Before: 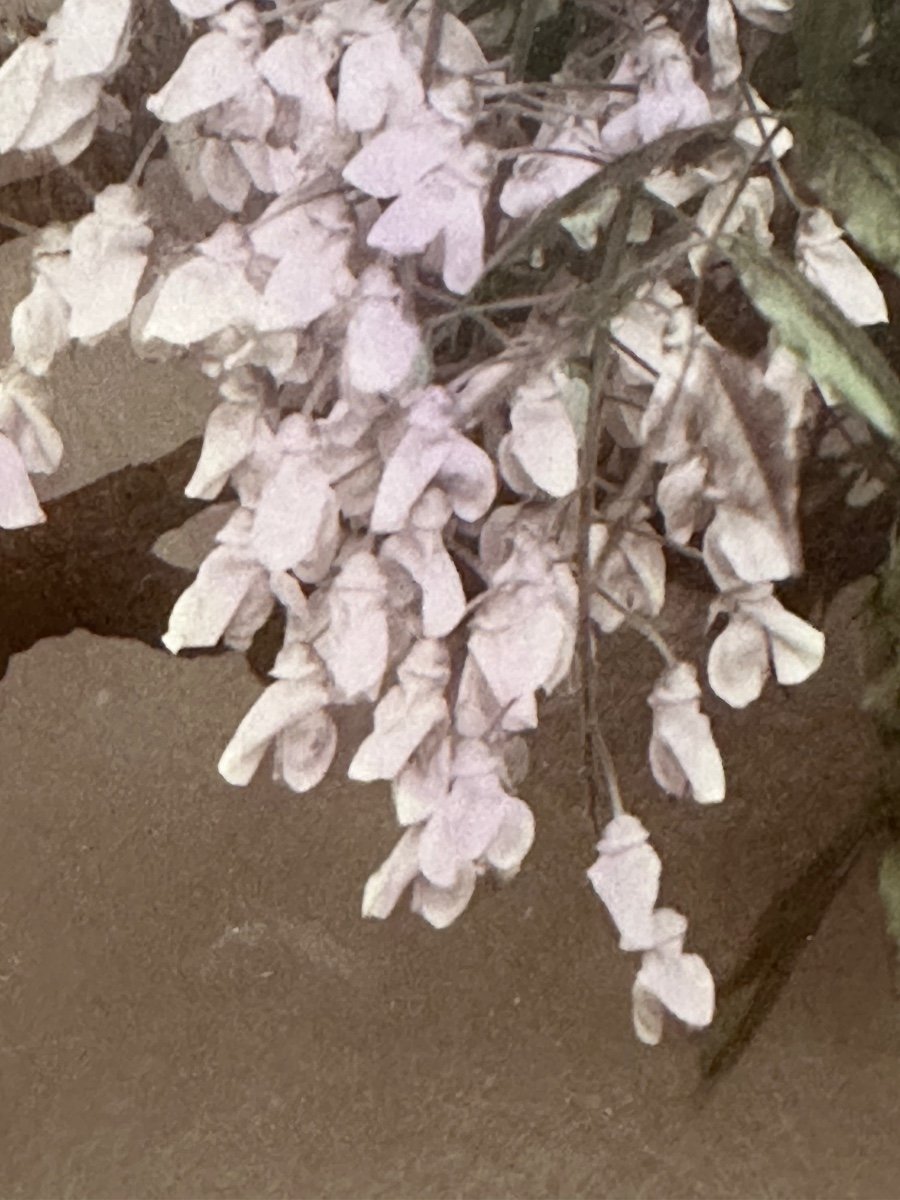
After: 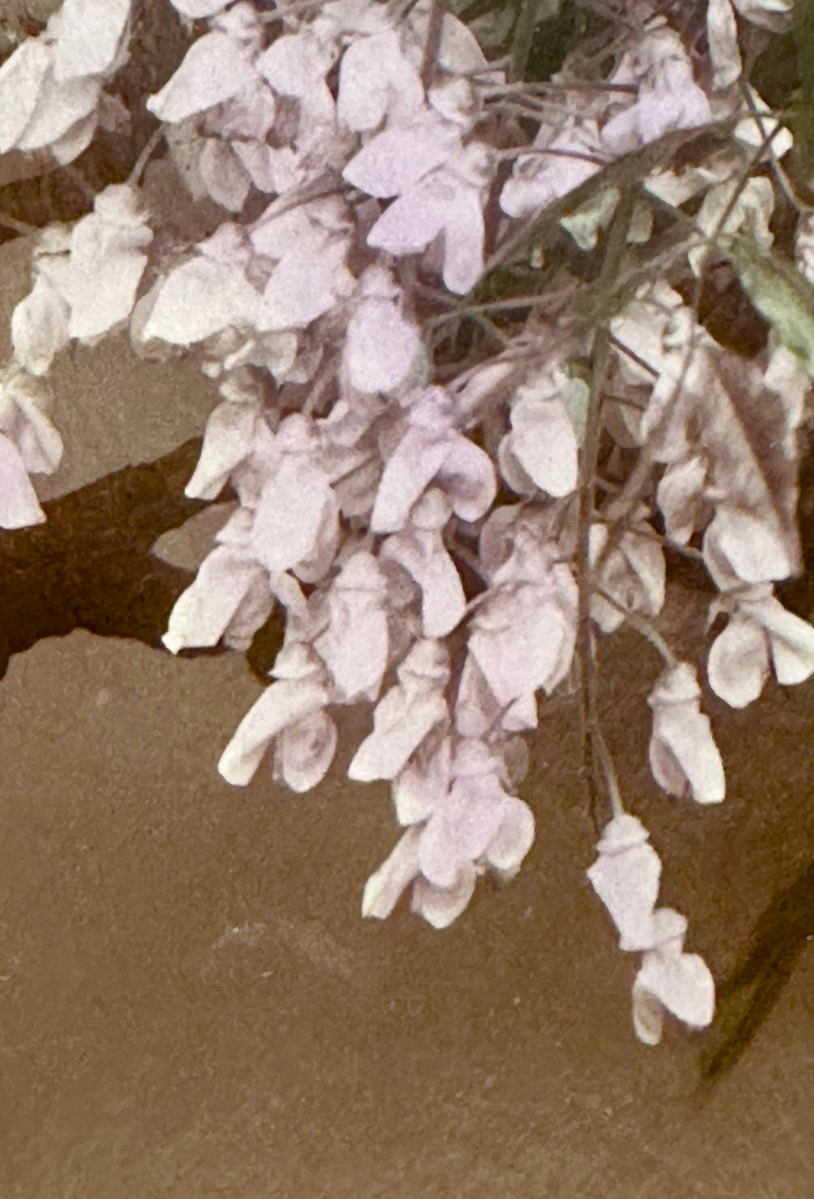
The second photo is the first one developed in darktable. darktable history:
color balance rgb: perceptual saturation grading › global saturation 20%, perceptual saturation grading › highlights -25.549%, perceptual saturation grading › shadows 50.069%, global vibrance 20%
shadows and highlights: soften with gaussian
crop: right 9.495%, bottom 0.031%
